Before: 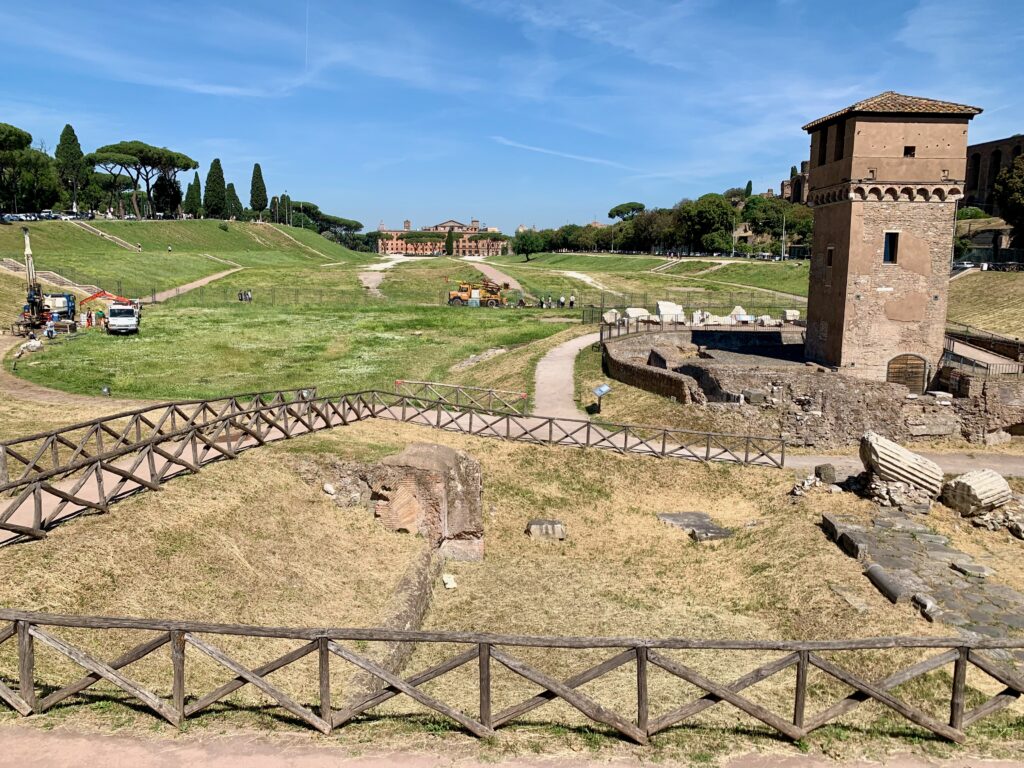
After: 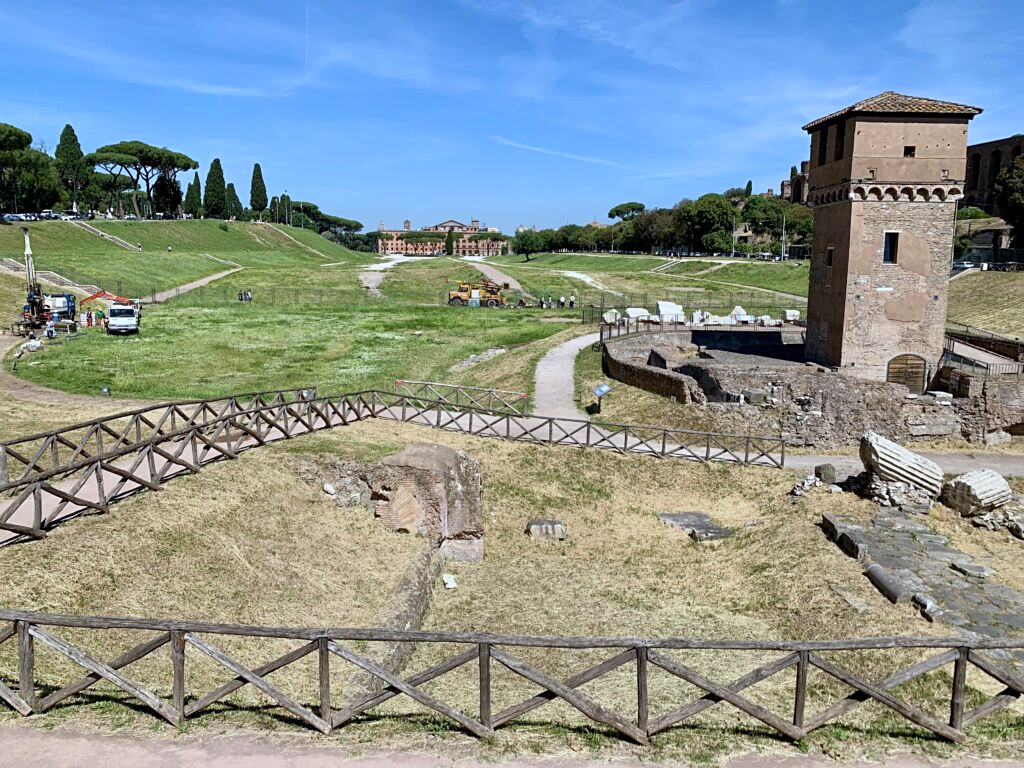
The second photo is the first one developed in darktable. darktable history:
white balance: red 0.924, blue 1.095
sharpen: amount 0.2
